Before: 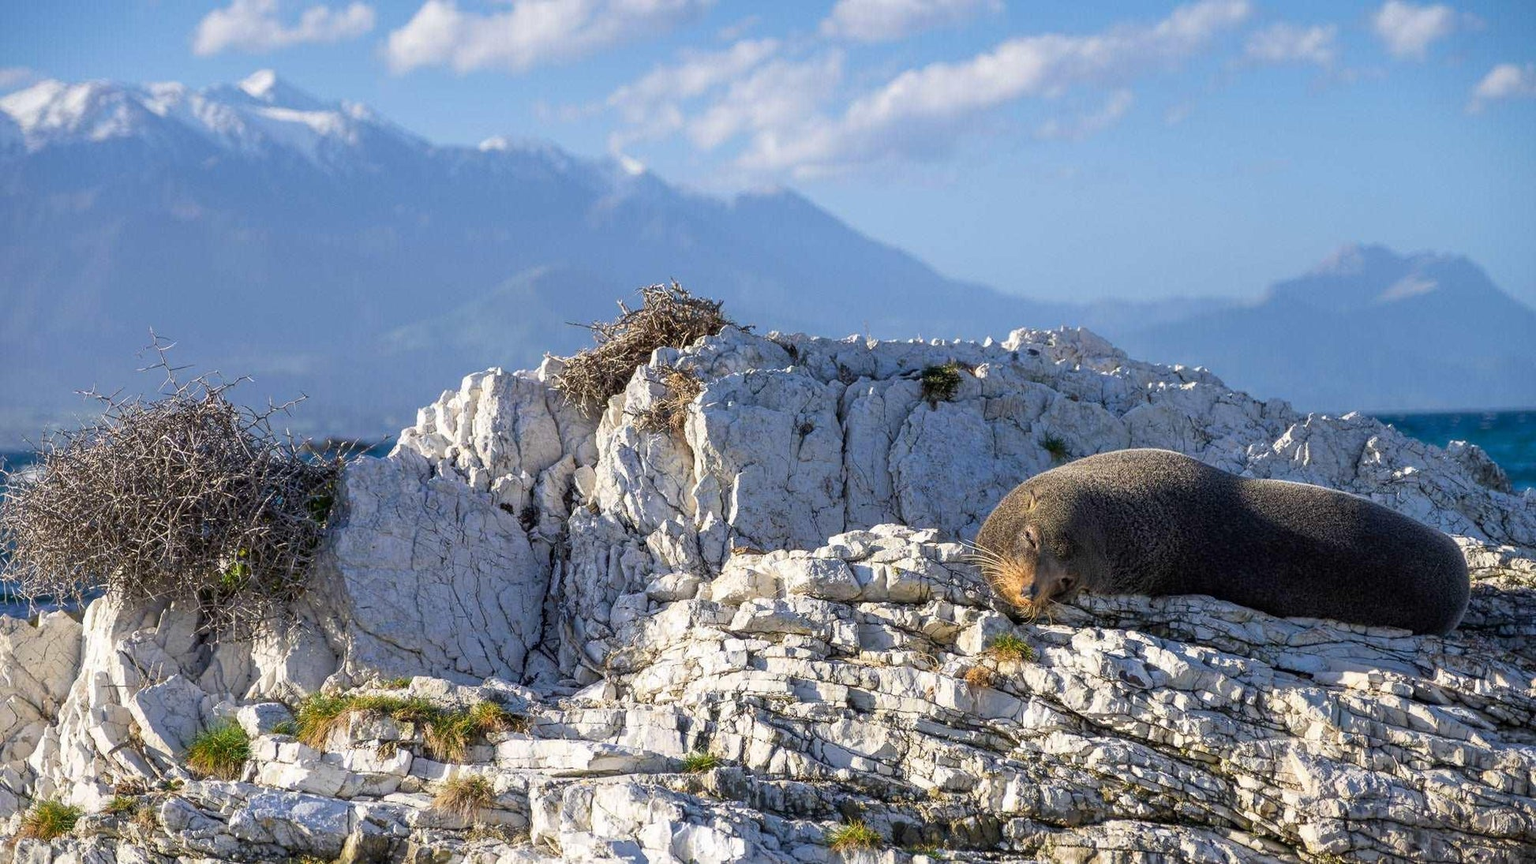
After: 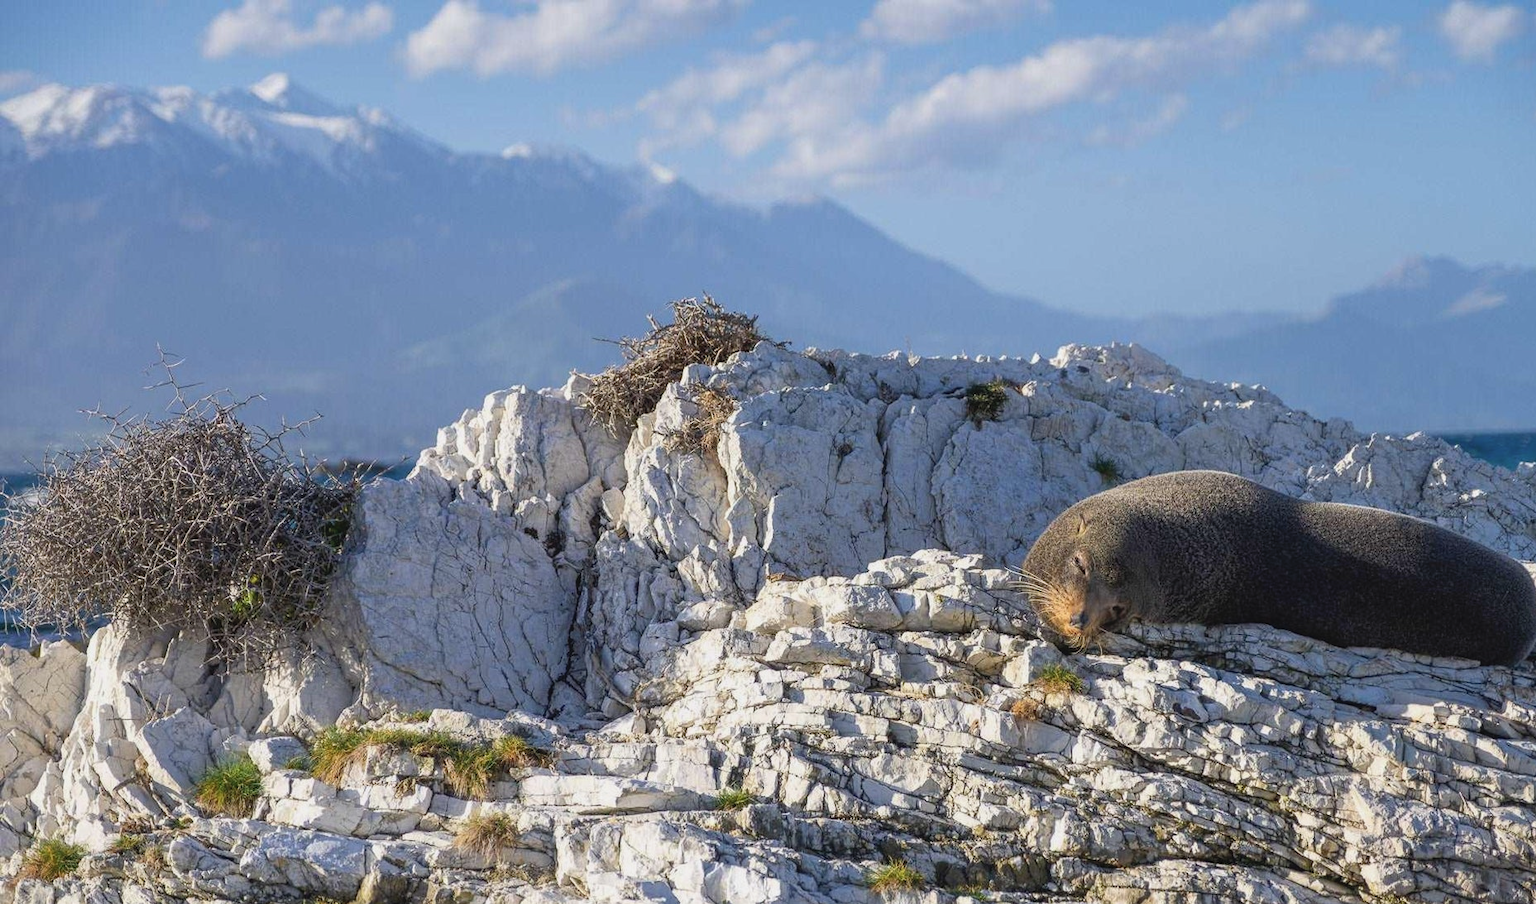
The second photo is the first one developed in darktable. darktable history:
contrast brightness saturation: contrast -0.09, saturation -0.103
tone equalizer: smoothing diameter 2.15%, edges refinement/feathering 16.82, mask exposure compensation -1.57 EV, filter diffusion 5
crop: right 4.53%, bottom 0.039%
